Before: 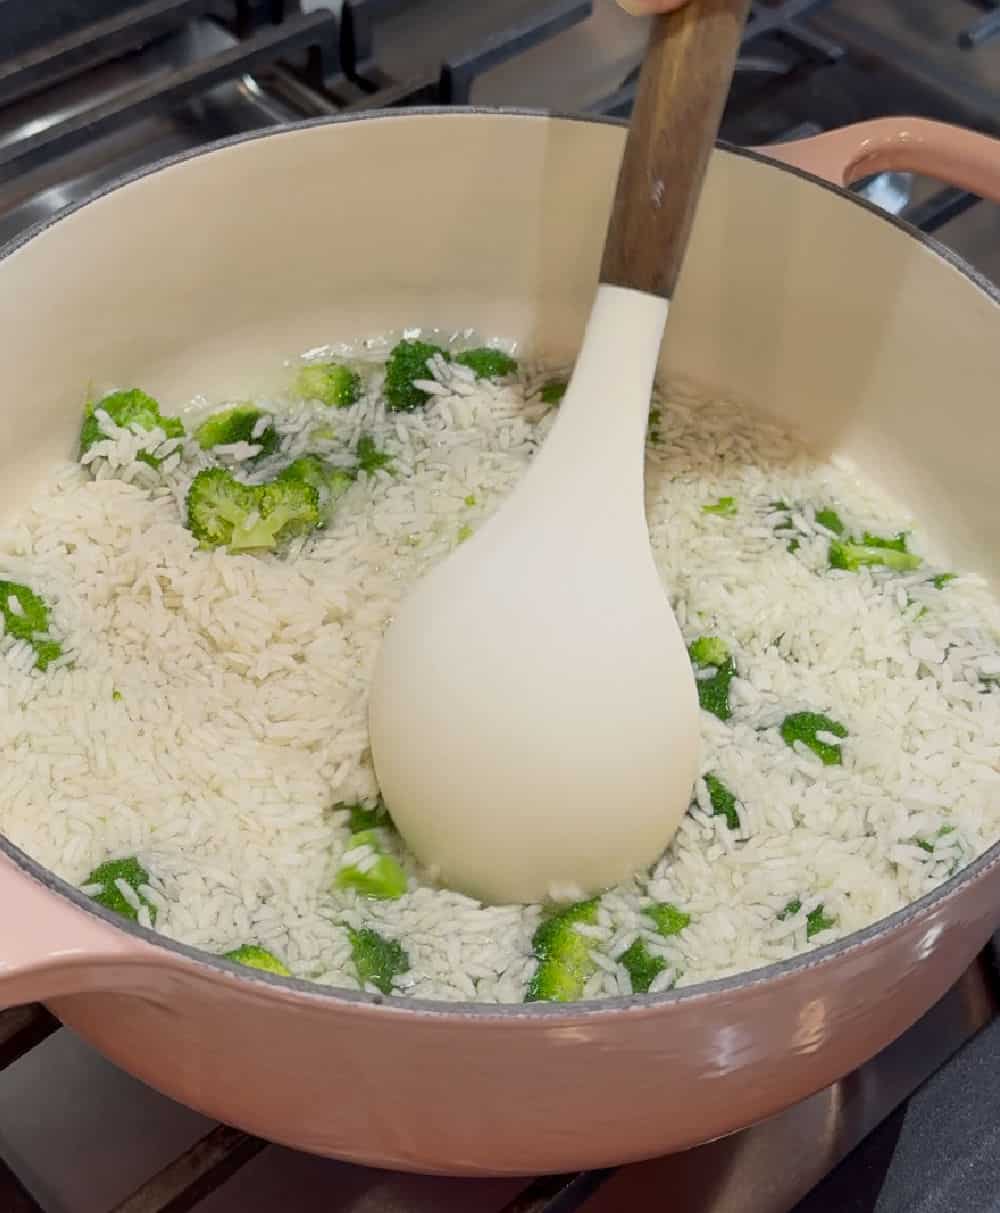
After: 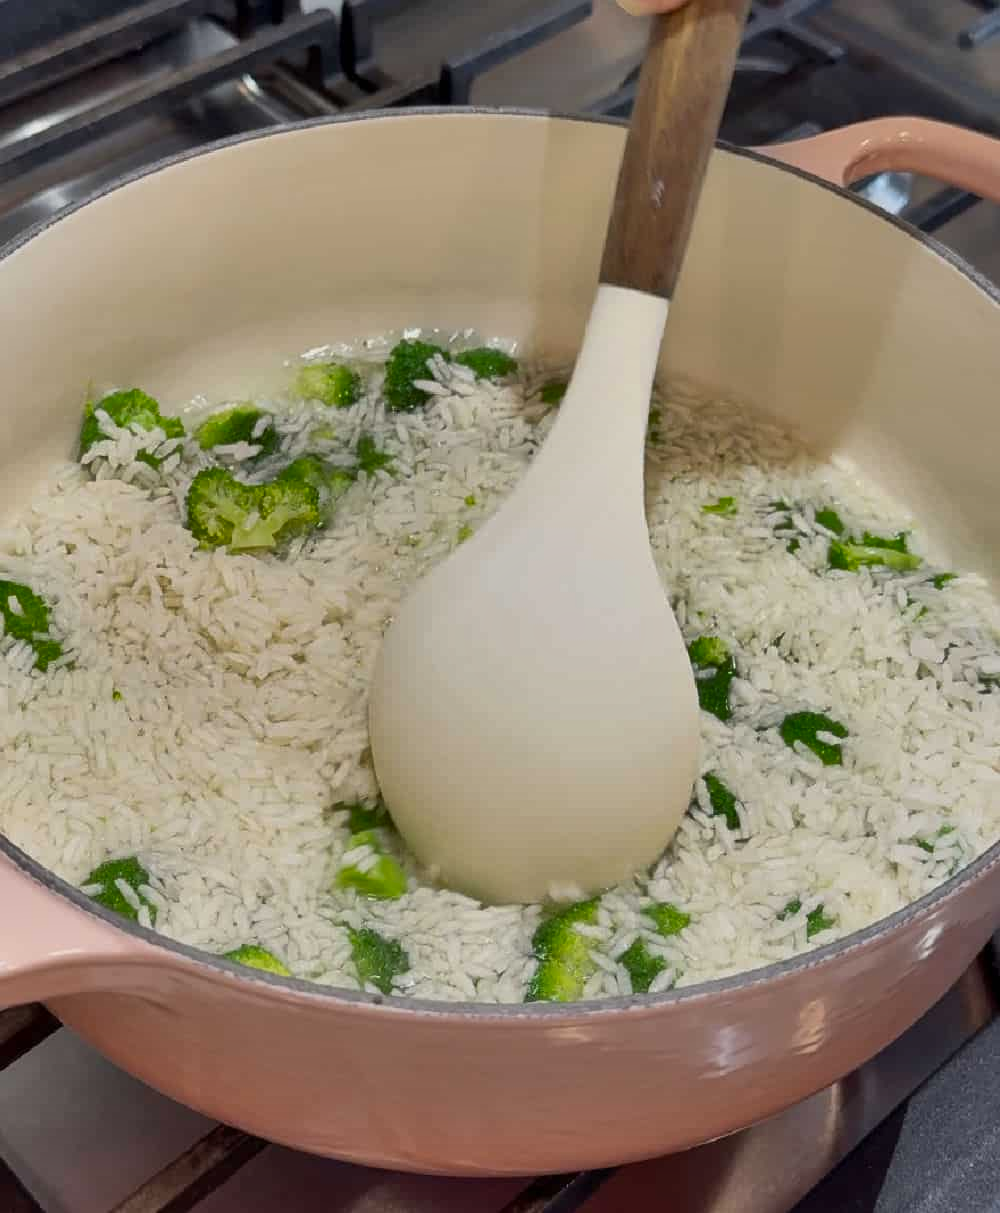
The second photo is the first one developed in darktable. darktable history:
shadows and highlights: radius 102.52, shadows 50.79, highlights -64.79, soften with gaussian
